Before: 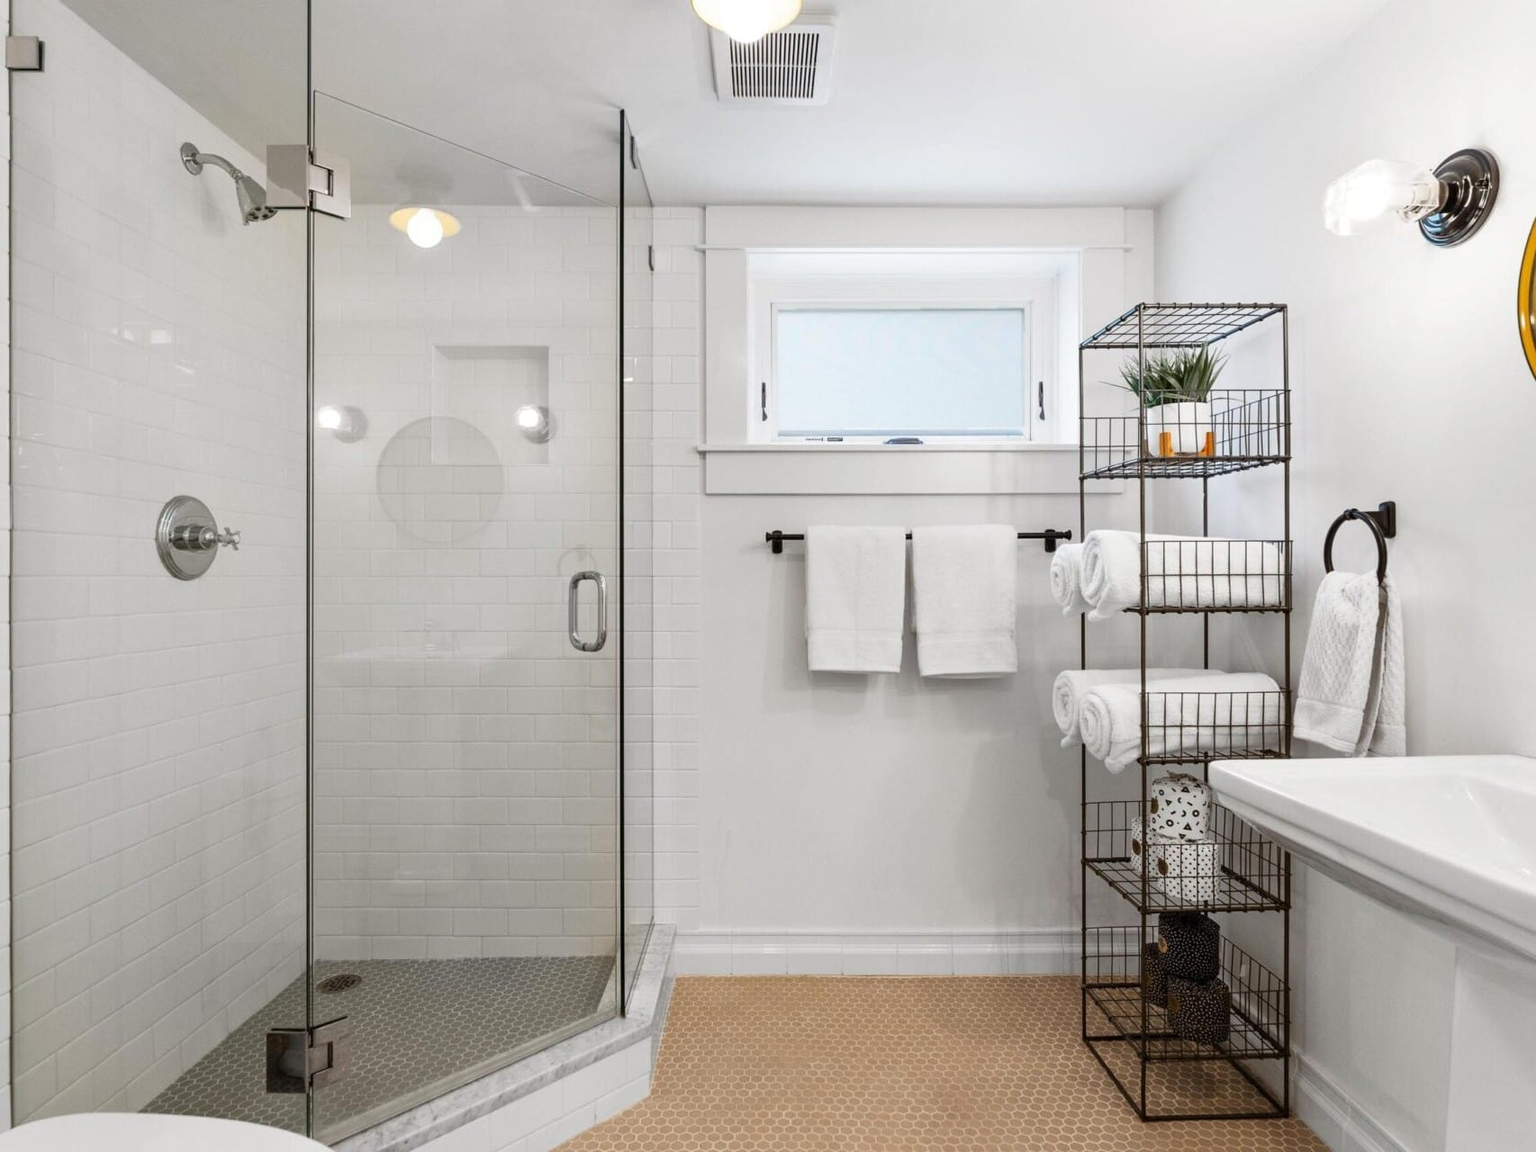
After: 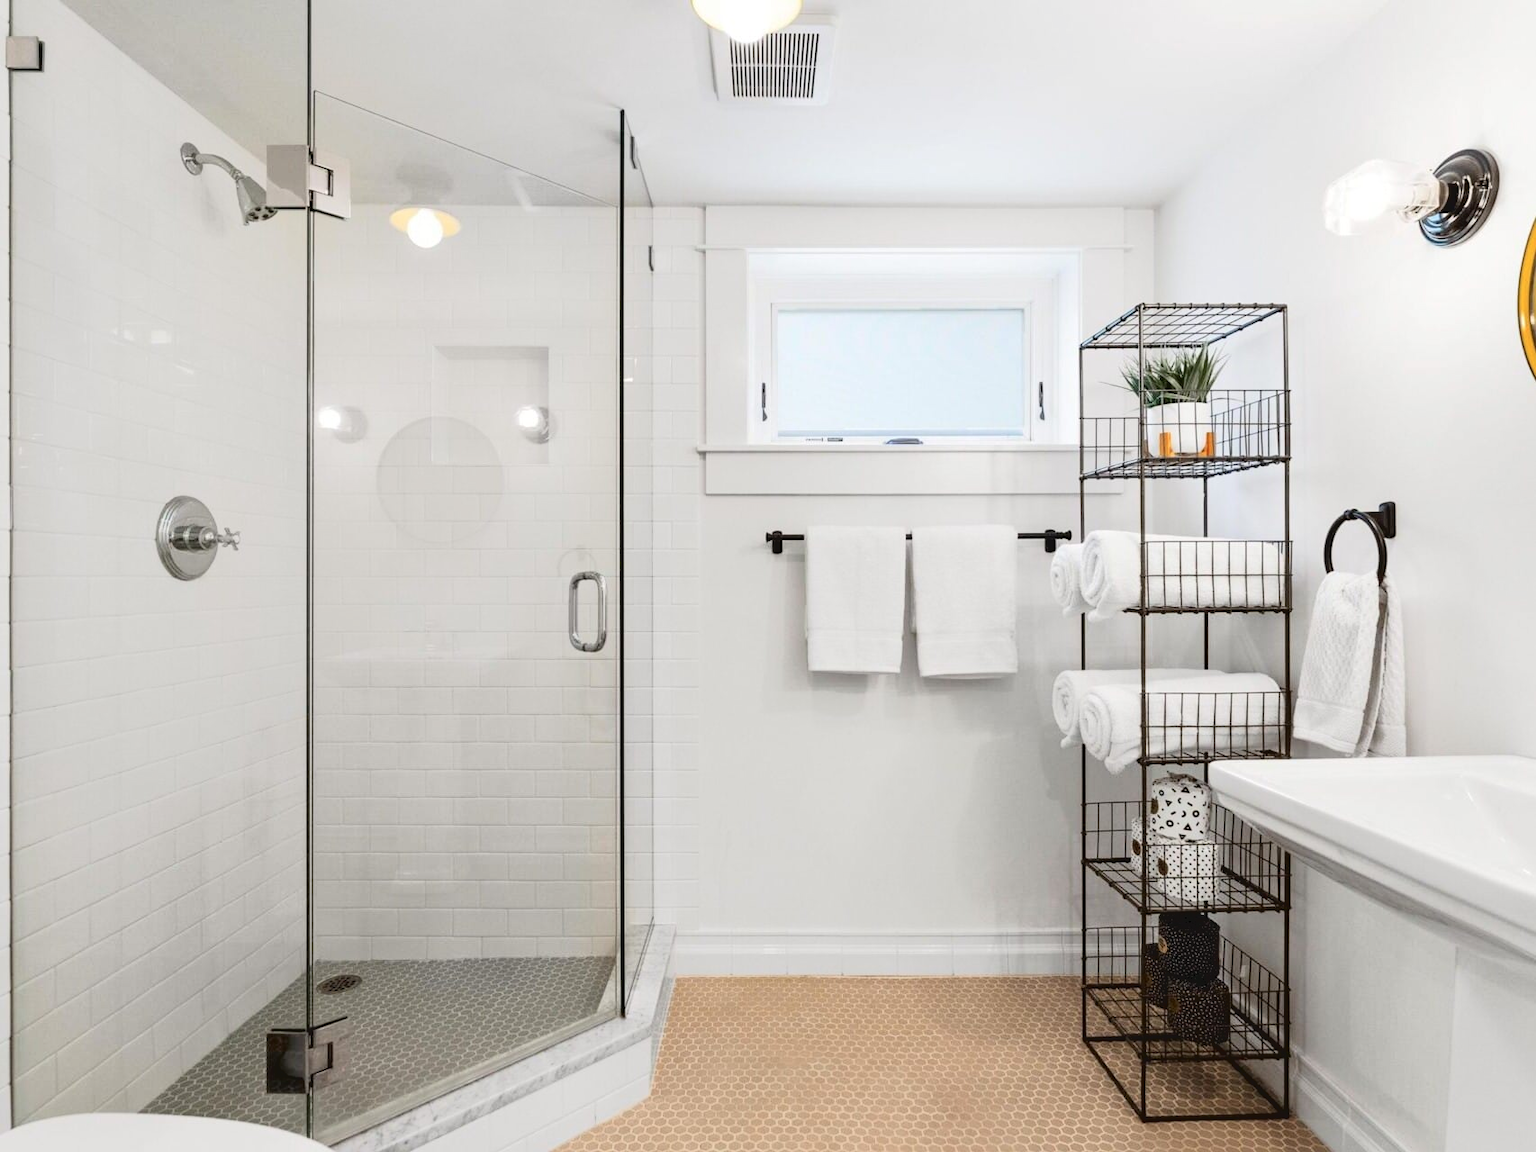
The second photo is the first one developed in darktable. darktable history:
tone curve: curves: ch0 [(0, 0) (0.003, 0.059) (0.011, 0.059) (0.025, 0.057) (0.044, 0.055) (0.069, 0.057) (0.1, 0.083) (0.136, 0.128) (0.177, 0.185) (0.224, 0.242) (0.277, 0.308) (0.335, 0.383) (0.399, 0.468) (0.468, 0.547) (0.543, 0.632) (0.623, 0.71) (0.709, 0.801) (0.801, 0.859) (0.898, 0.922) (1, 1)], color space Lab, independent channels, preserve colors none
